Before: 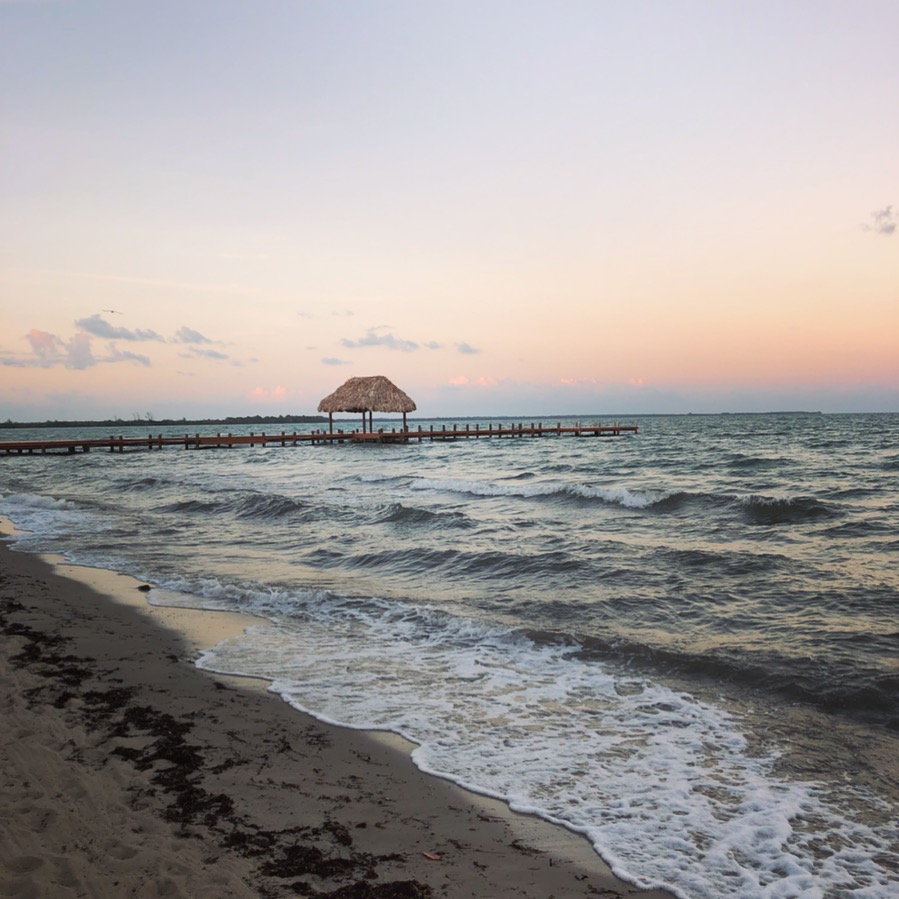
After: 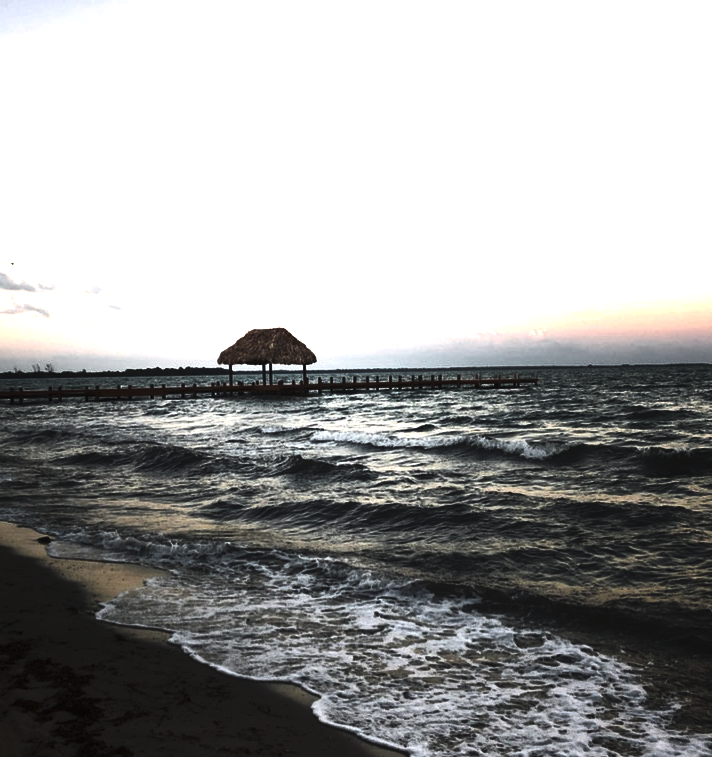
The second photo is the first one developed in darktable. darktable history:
crop: left 11.225%, top 5.381%, right 9.565%, bottom 10.314%
color zones: curves: ch0 [(0.224, 0.526) (0.75, 0.5)]; ch1 [(0.055, 0.526) (0.224, 0.761) (0.377, 0.526) (0.75, 0.5)]
tone curve: curves: ch0 [(0, 0) (0.765, 0.349) (1, 1)], color space Lab, linked channels, preserve colors none
exposure: black level correction 0, exposure 0.9 EV, compensate highlight preservation false
